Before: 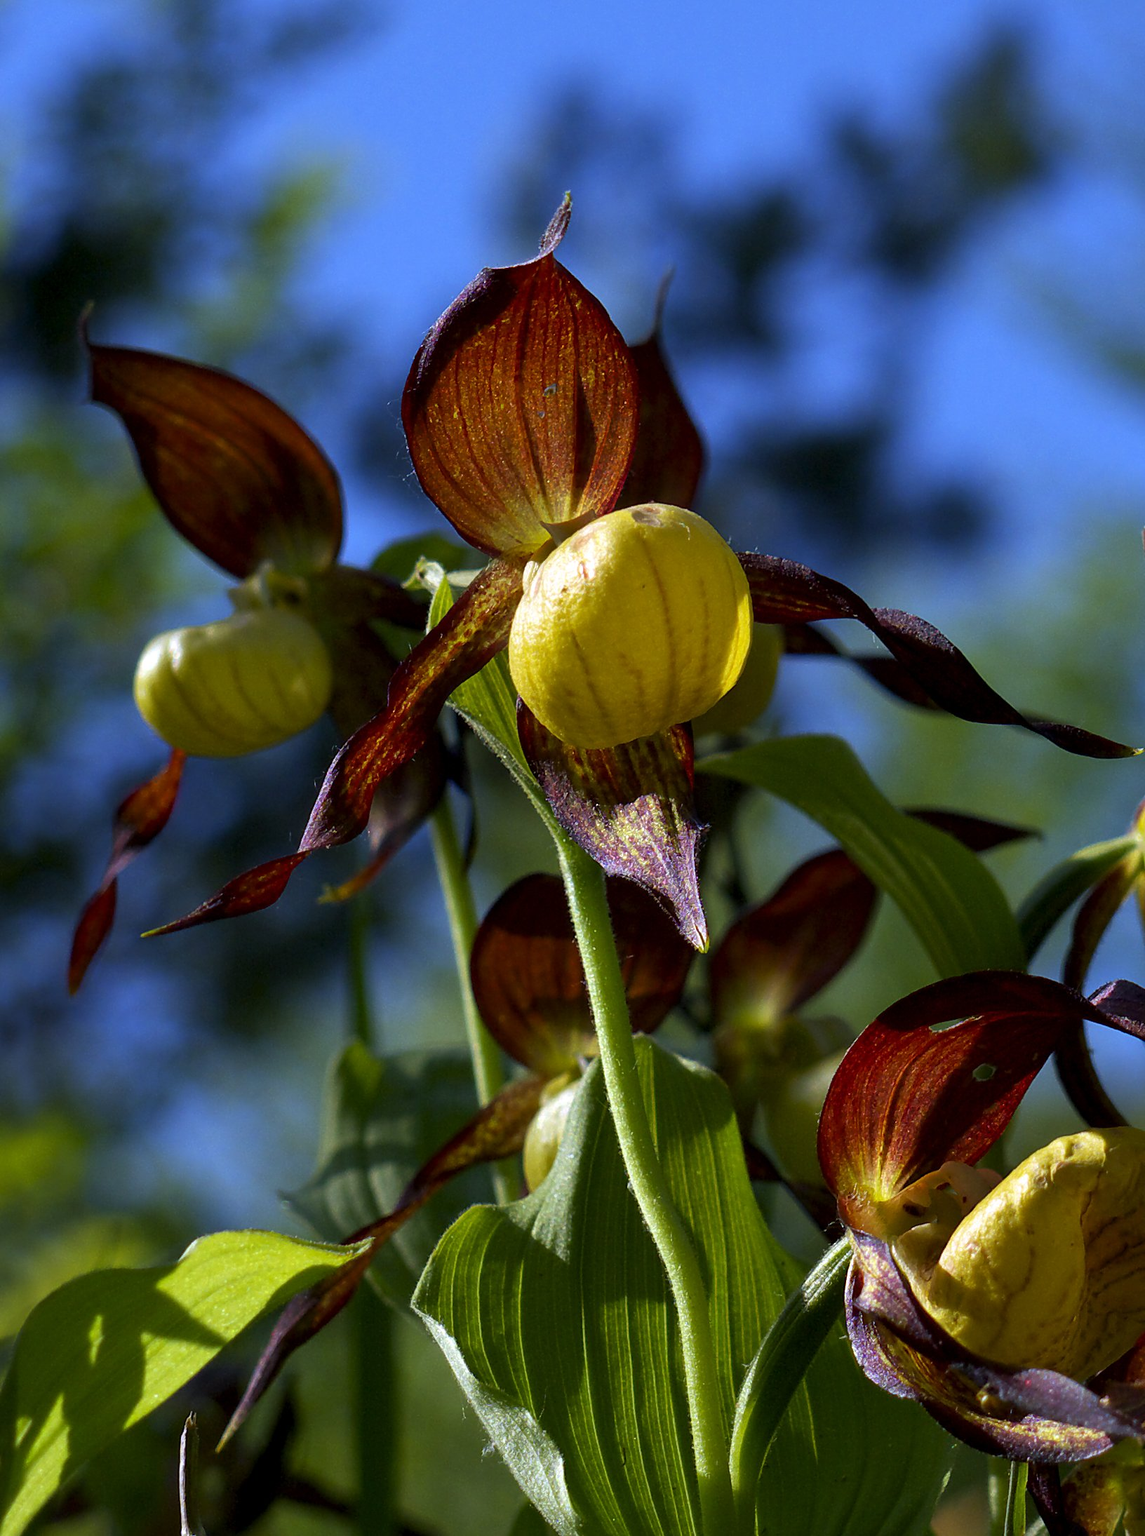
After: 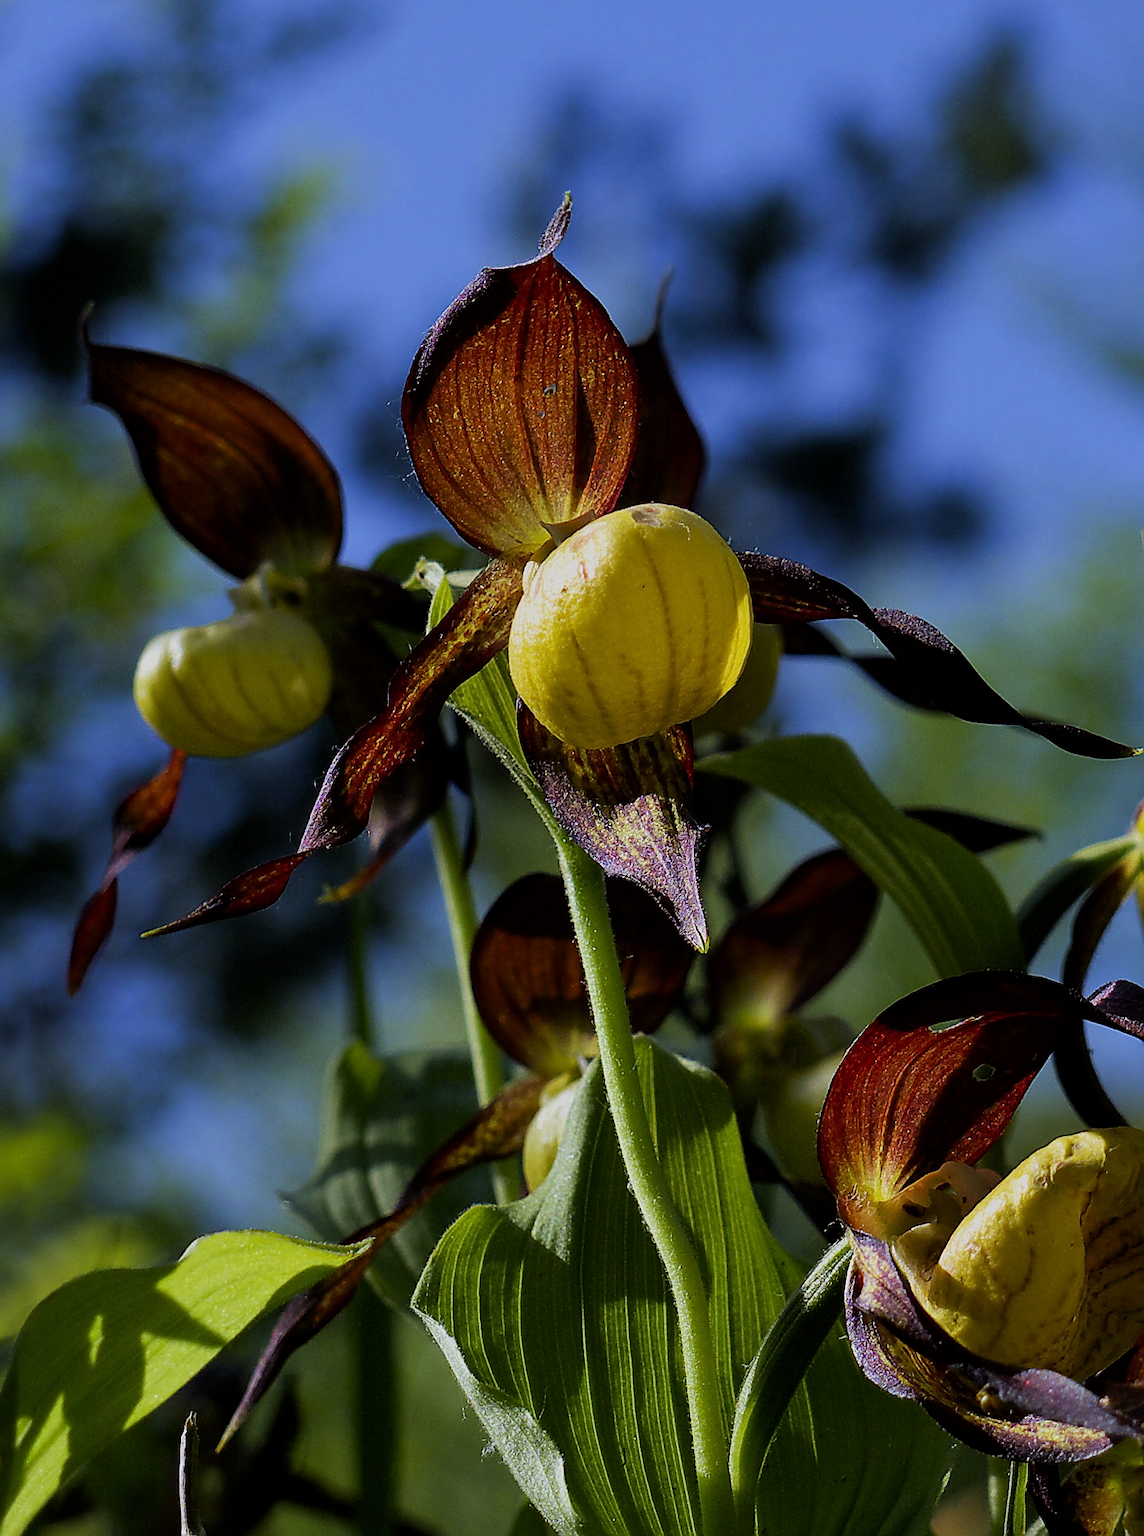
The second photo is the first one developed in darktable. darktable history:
filmic rgb: black relative exposure -7.65 EV, white relative exposure 4.56 EV, hardness 3.61
sharpen: radius 1.426, amount 1.238, threshold 0.771
